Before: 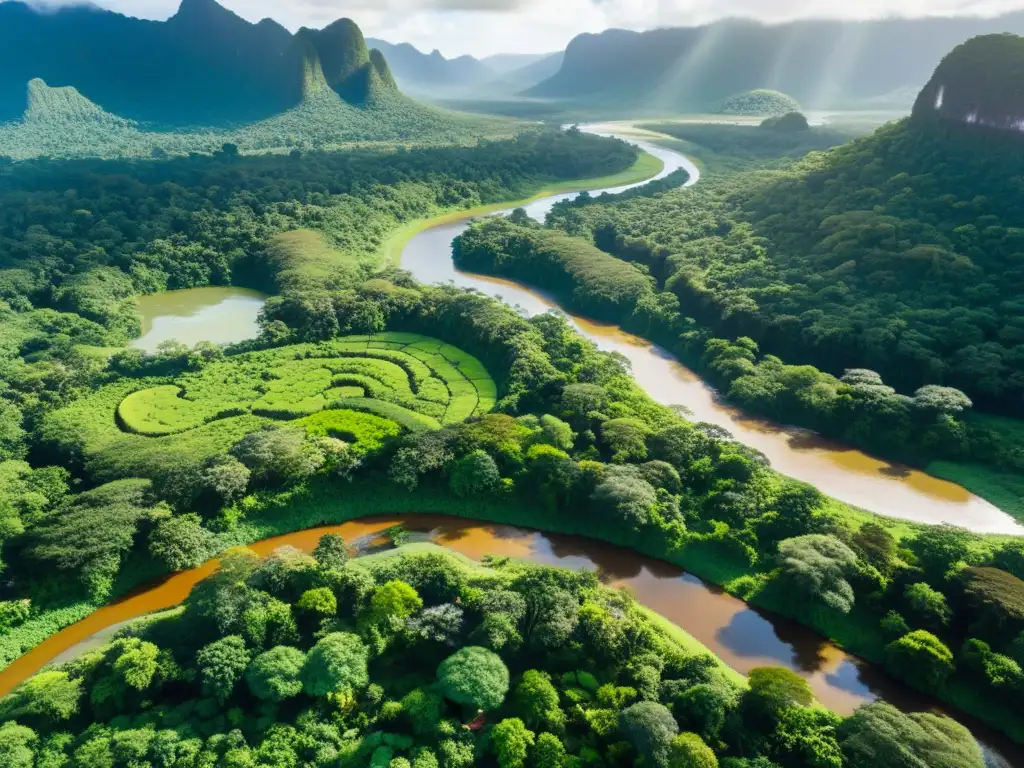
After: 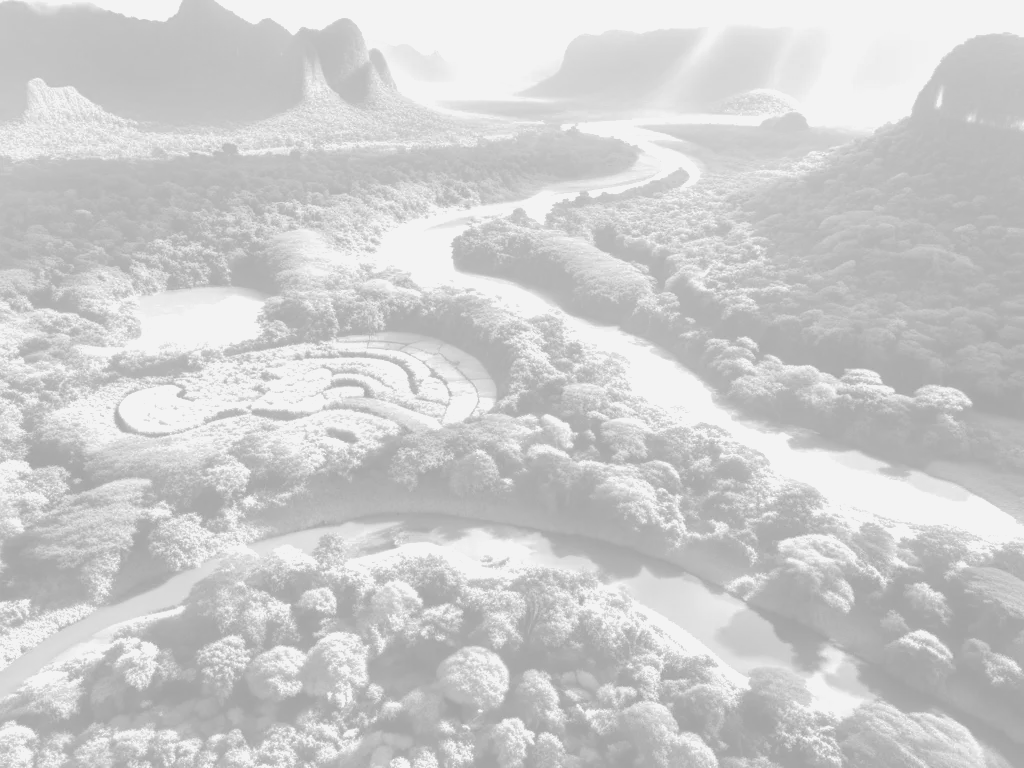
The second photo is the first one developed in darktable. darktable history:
monochrome: a 32, b 64, size 2.3
colorize: hue 331.2°, saturation 75%, source mix 30.28%, lightness 70.52%, version 1
exposure: exposure 1.2 EV, compensate highlight preservation false
shadows and highlights: on, module defaults
contrast brightness saturation: brightness -0.2, saturation 0.08
